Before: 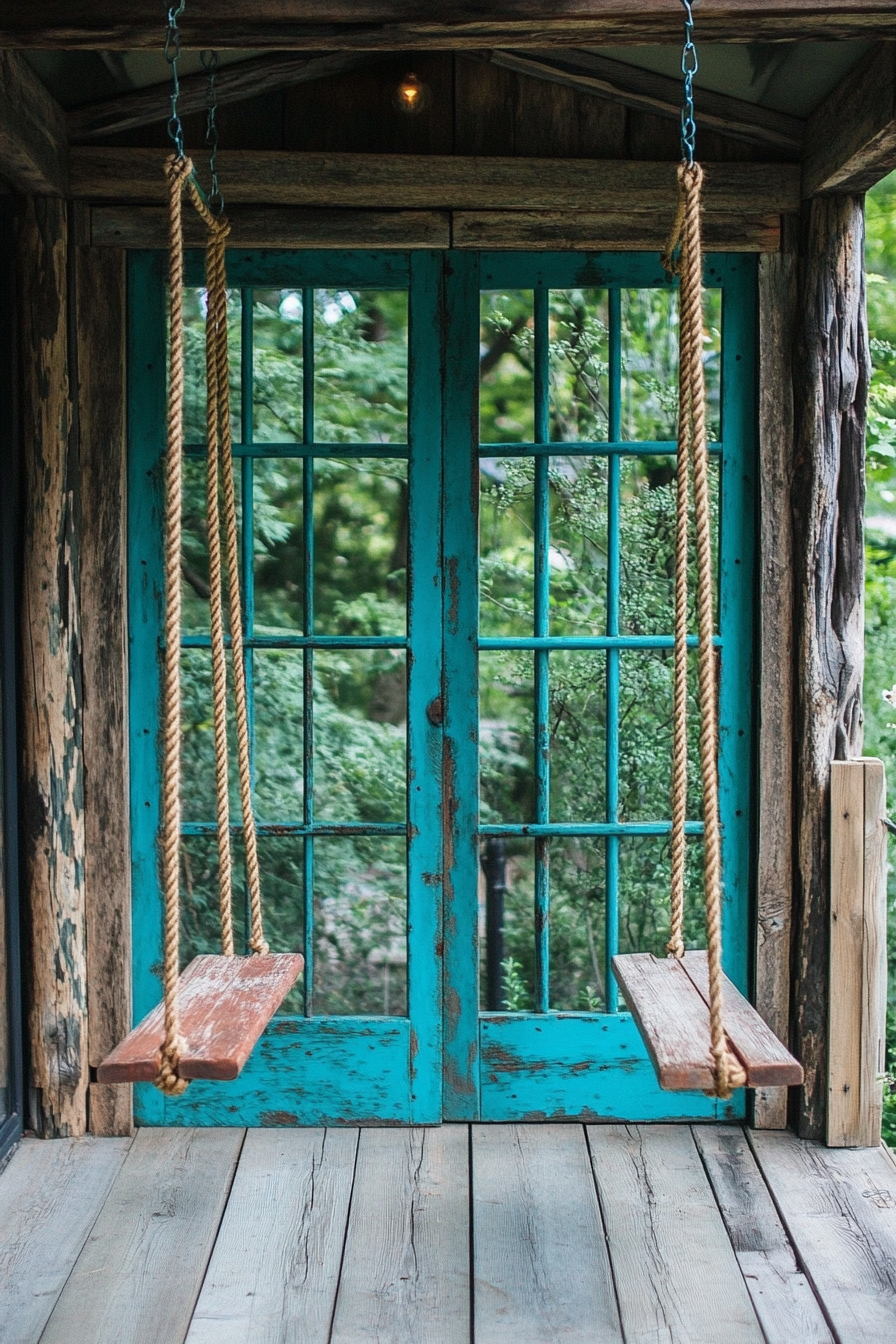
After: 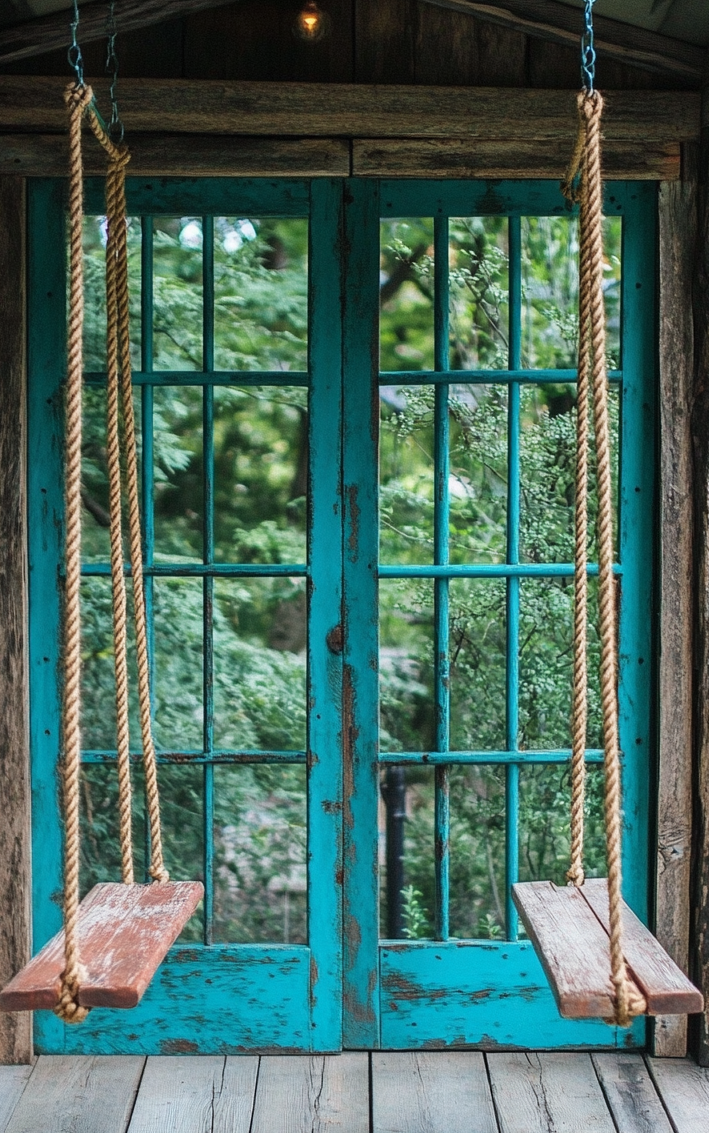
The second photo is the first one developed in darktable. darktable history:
white balance: emerald 1
shadows and highlights: shadows 20.55, highlights -20.99, soften with gaussian
crop: left 11.225%, top 5.381%, right 9.565%, bottom 10.314%
